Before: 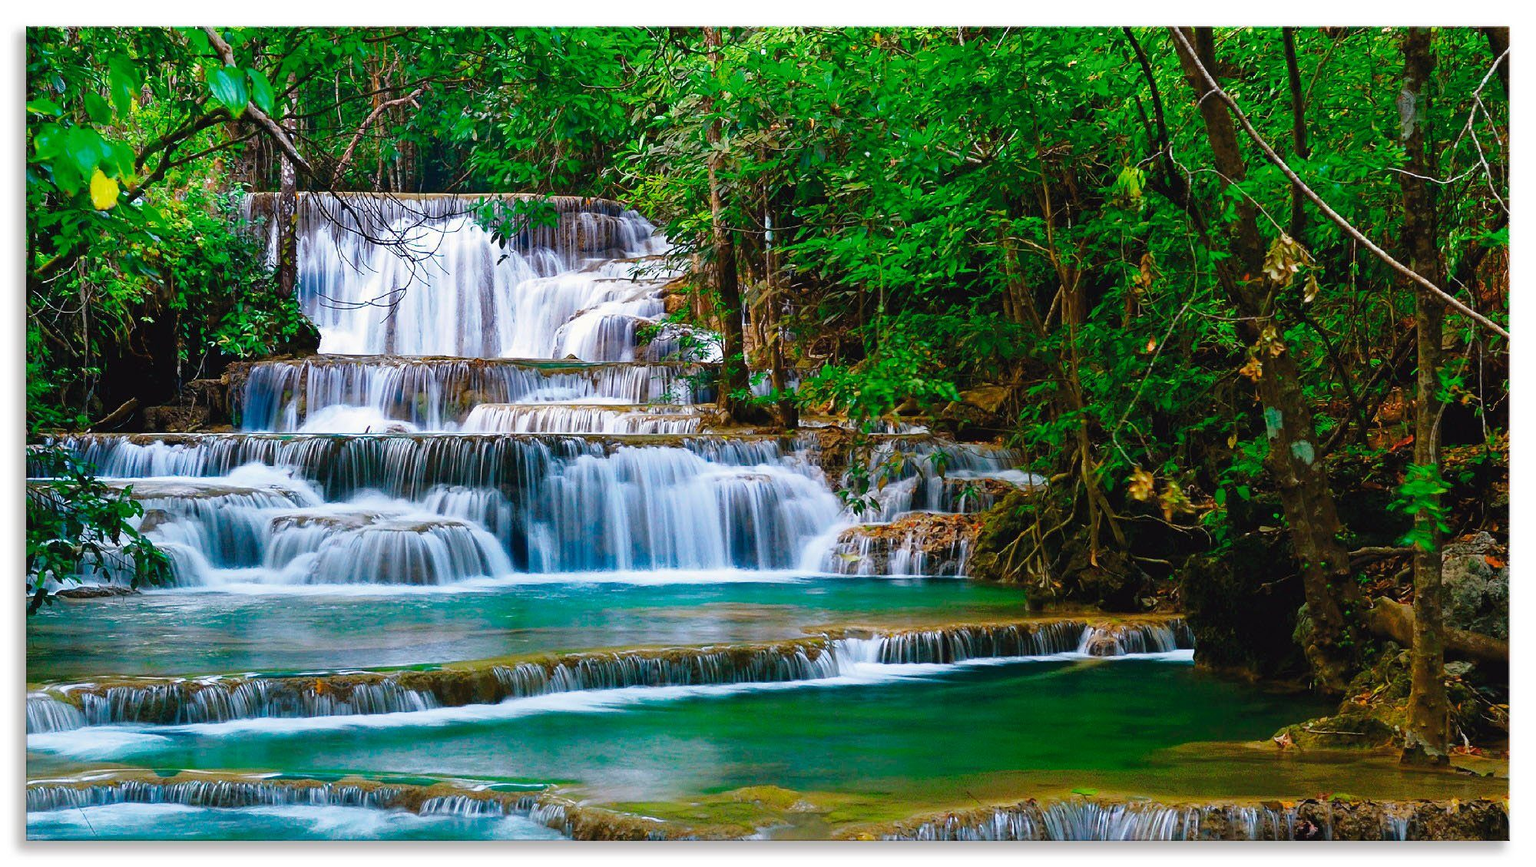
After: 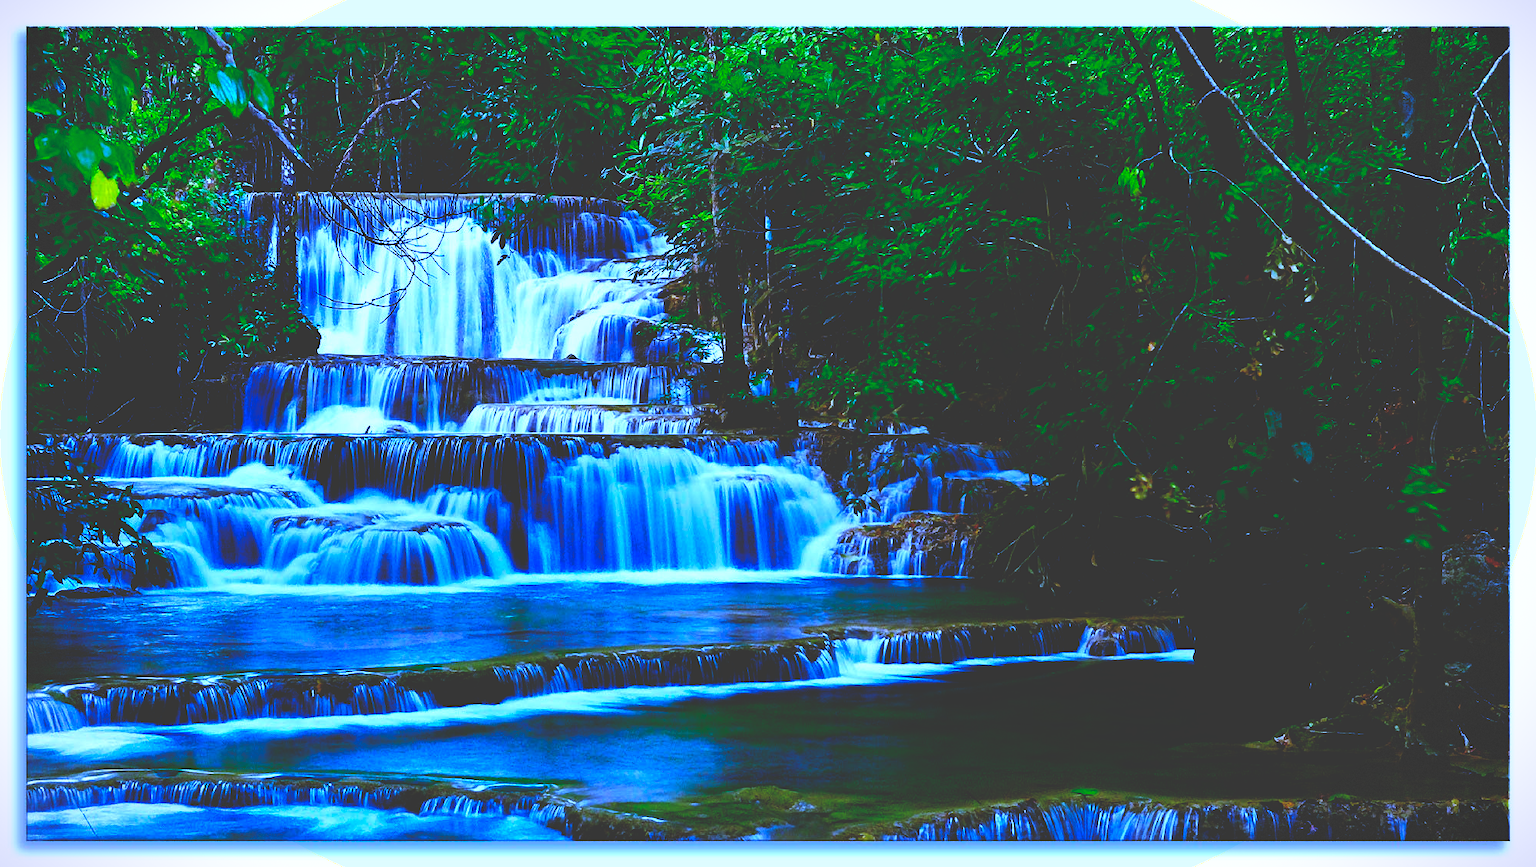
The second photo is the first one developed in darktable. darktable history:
base curve: curves: ch0 [(0, 0.036) (0.083, 0.04) (0.804, 1)], preserve colors none
white balance: red 0.766, blue 1.537
vignetting: fall-off start 100%, brightness -0.406, saturation -0.3, width/height ratio 1.324, dithering 8-bit output, unbound false
